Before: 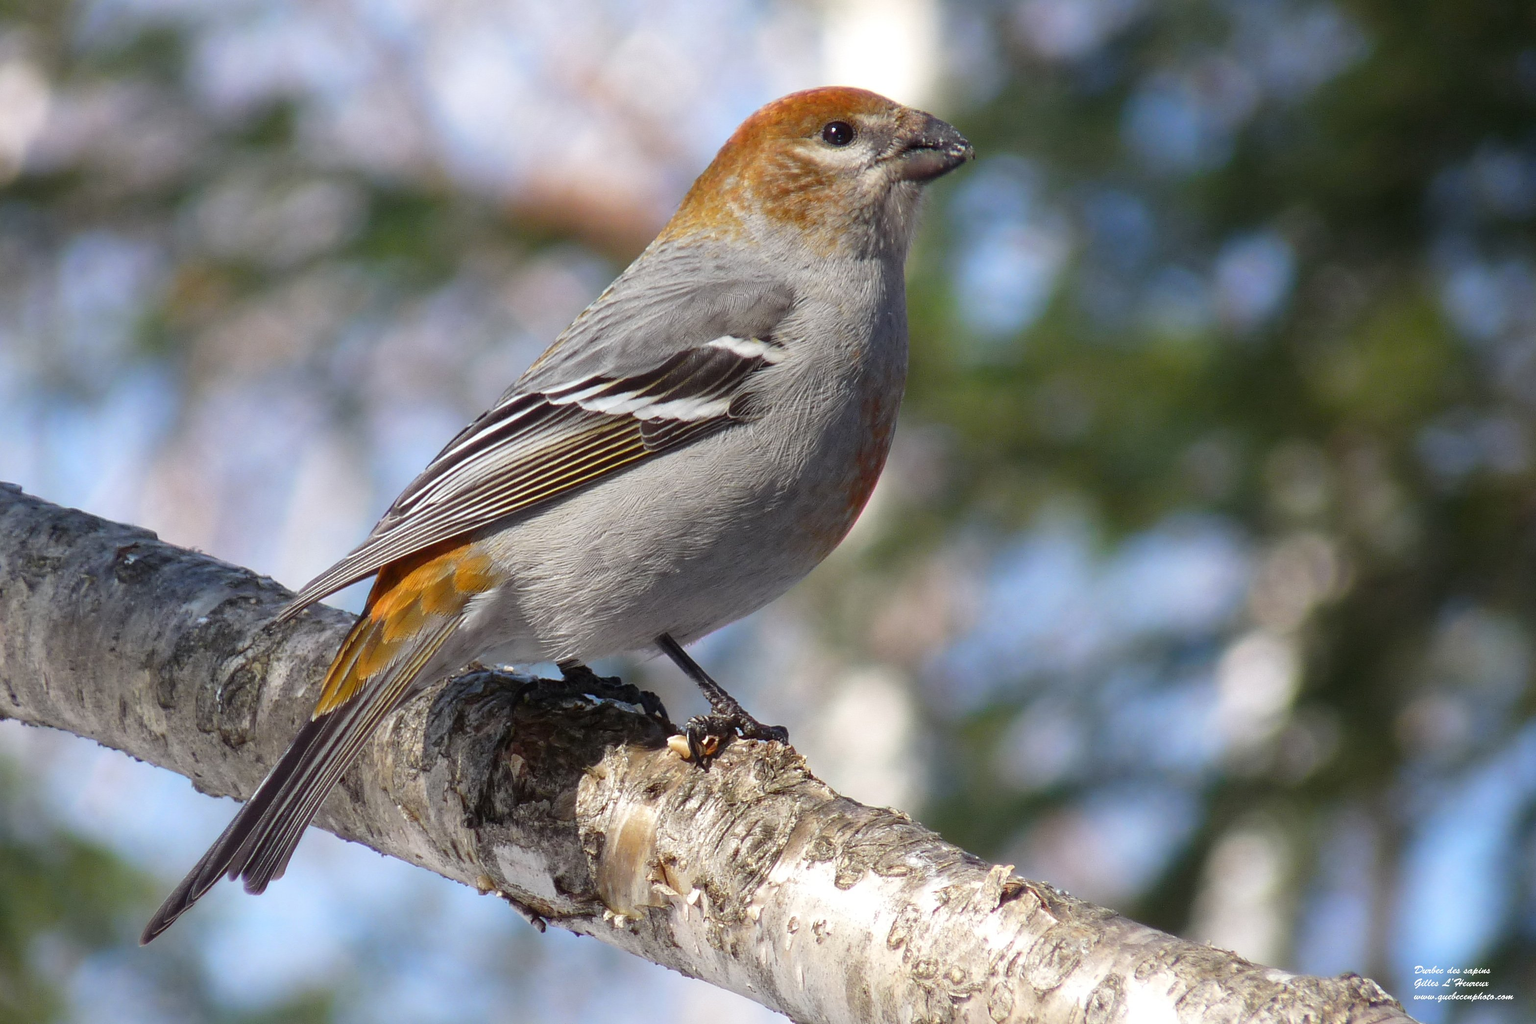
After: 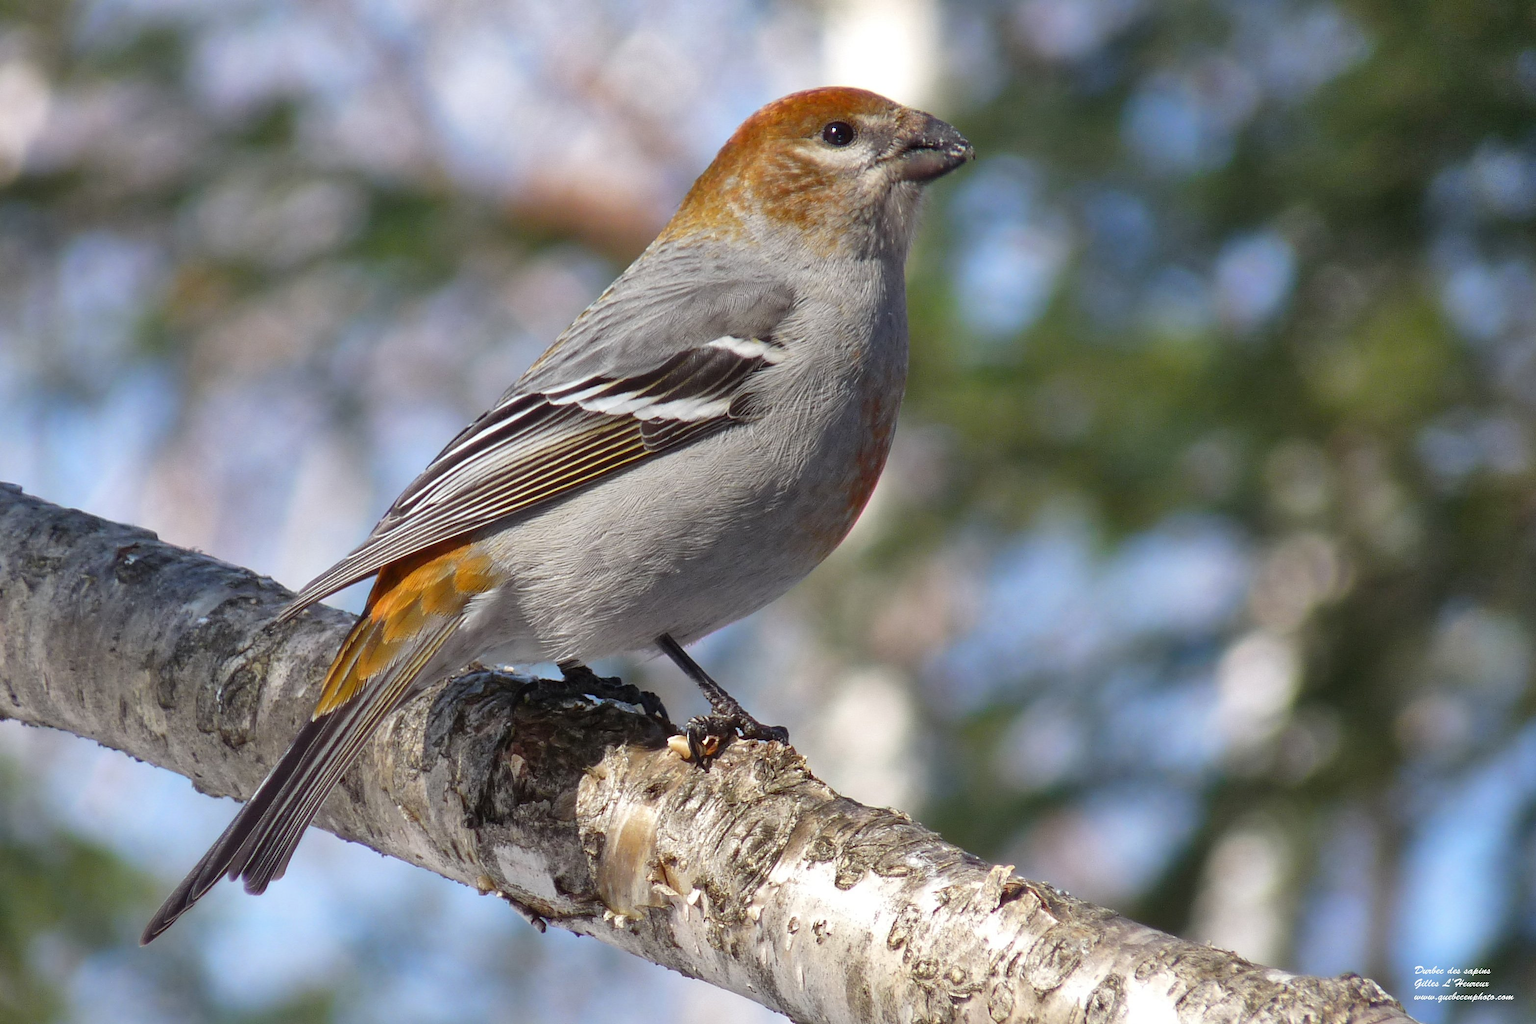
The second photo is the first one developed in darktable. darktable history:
shadows and highlights: shadows 59.65, highlights color adjustment 49.74%, soften with gaussian
